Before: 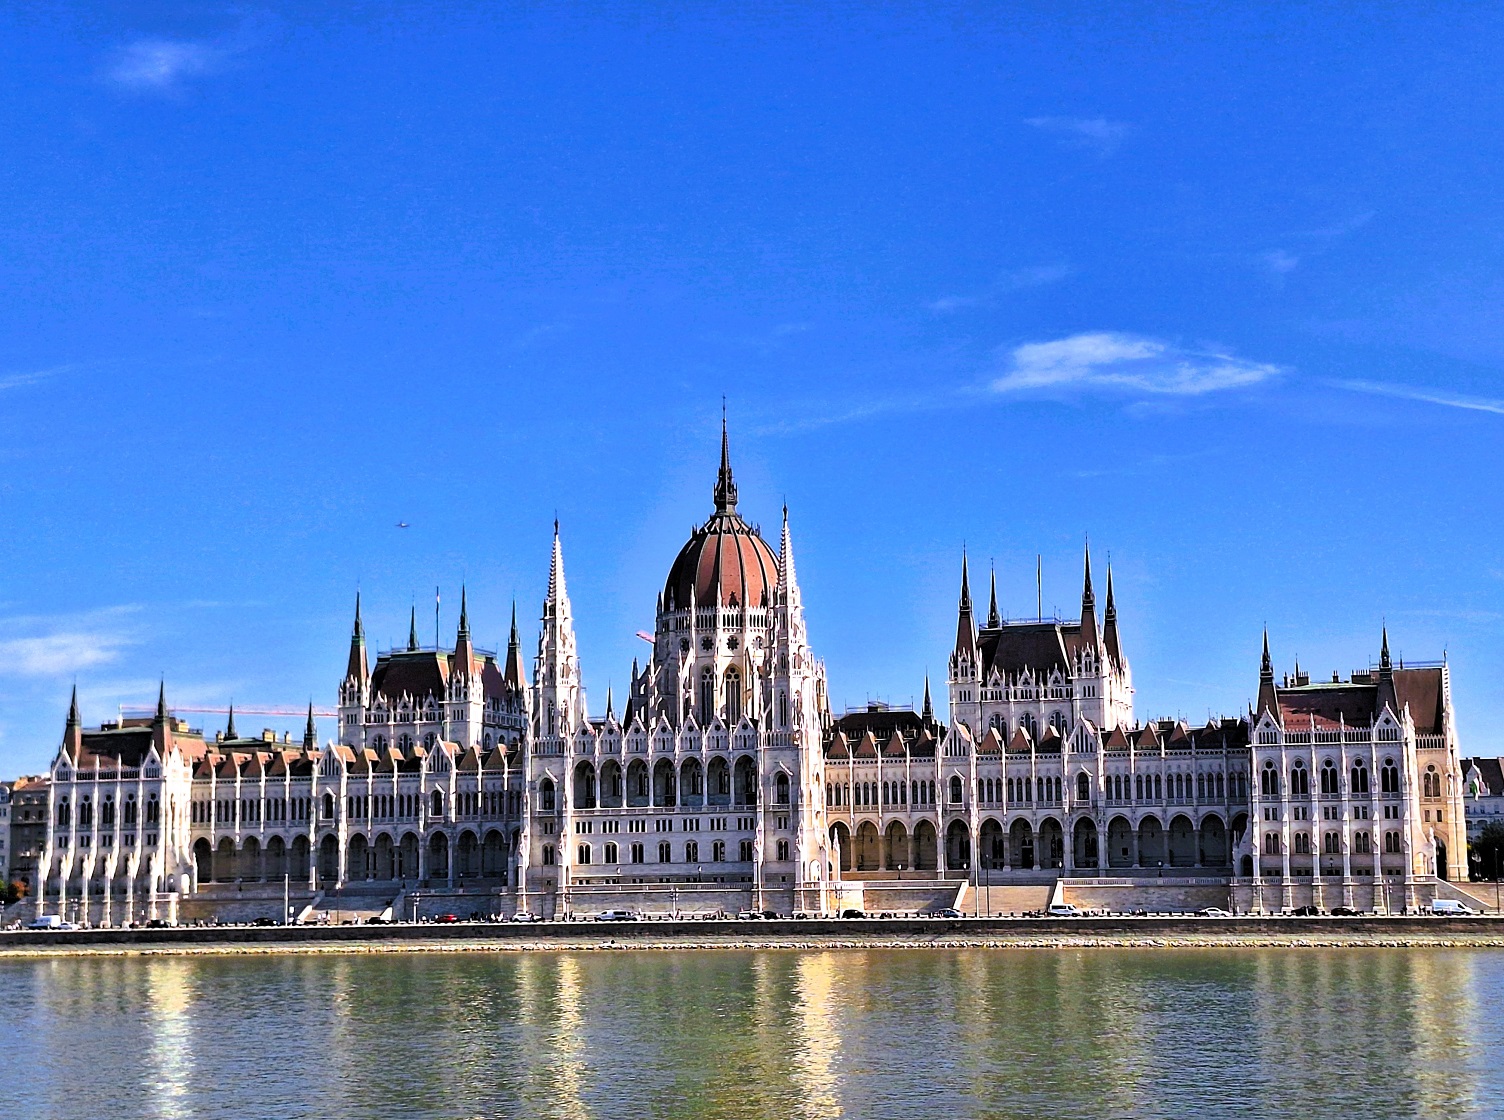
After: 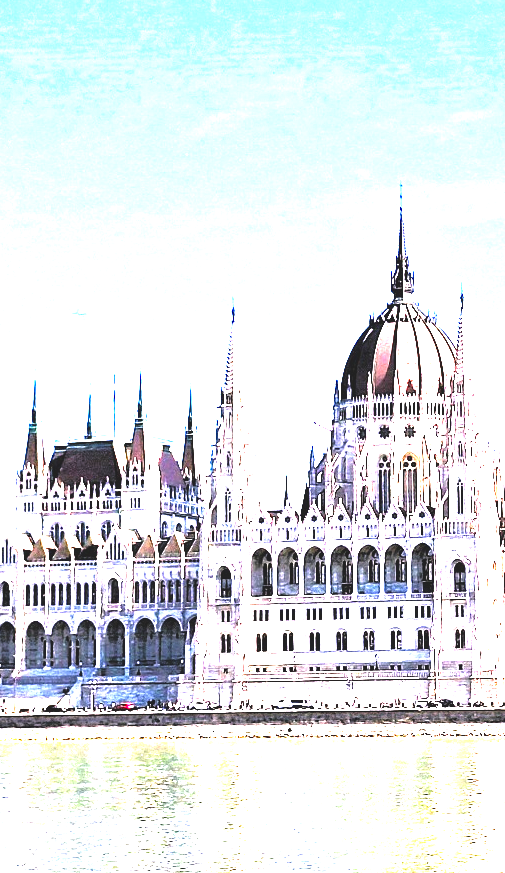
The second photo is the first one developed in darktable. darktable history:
tone equalizer: -8 EV -0.749 EV, -7 EV -0.724 EV, -6 EV -0.593 EV, -5 EV -0.377 EV, -3 EV 0.375 EV, -2 EV 0.6 EV, -1 EV 0.675 EV, +0 EV 0.772 EV
color balance rgb: highlights gain › chroma 1.432%, highlights gain › hue 311.1°, global offset › luminance 1.973%, perceptual saturation grading › global saturation 2.015%, perceptual saturation grading › highlights -2.306%, perceptual saturation grading › mid-tones 4.169%, perceptual saturation grading › shadows 7.718%, perceptual brilliance grading › global brilliance 12.039%, perceptual brilliance grading › highlights 14.667%, global vibrance 10.036%, contrast 15.302%, saturation formula JzAzBz (2021)
exposure: exposure 2.022 EV, compensate highlight preservation false
crop and rotate: left 21.525%, top 19.004%, right 44.872%, bottom 2.991%
